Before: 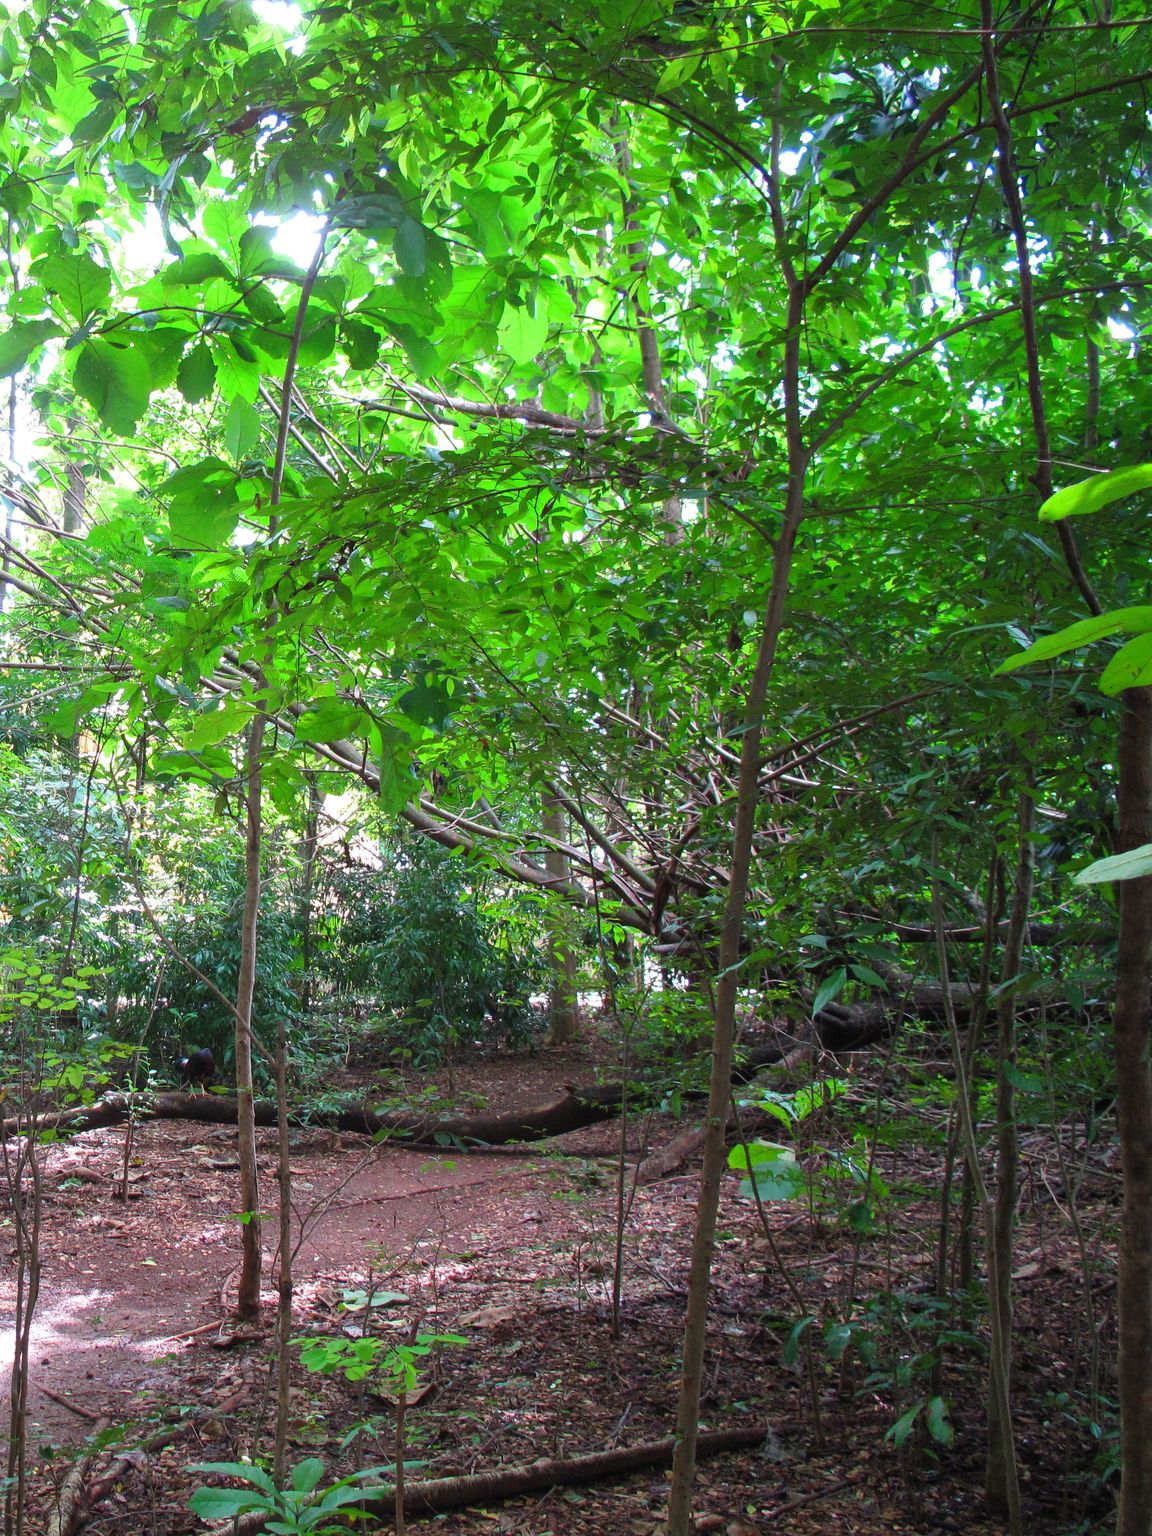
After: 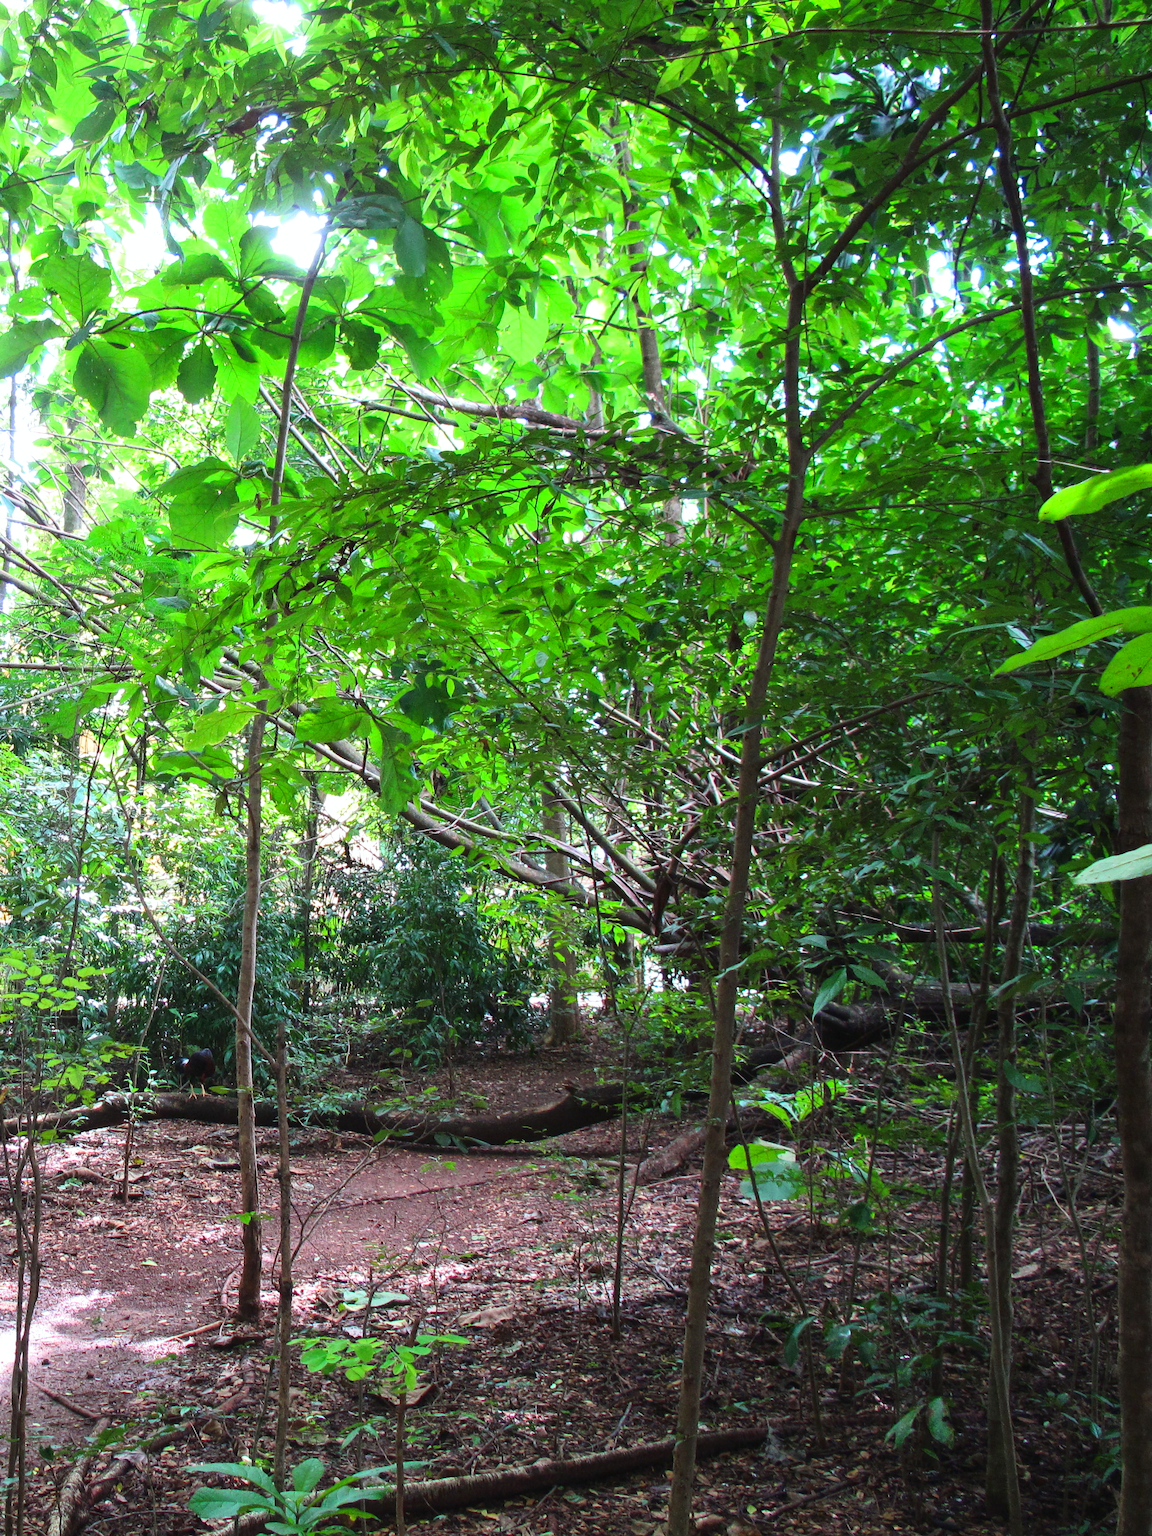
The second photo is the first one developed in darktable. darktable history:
local contrast: highlights 100%, shadows 100%, detail 120%, midtone range 0.2
white balance: red 0.978, blue 0.999
tone curve: curves: ch0 [(0, 0.032) (0.181, 0.156) (0.751, 0.829) (1, 1)], color space Lab, linked channels, preserve colors none
